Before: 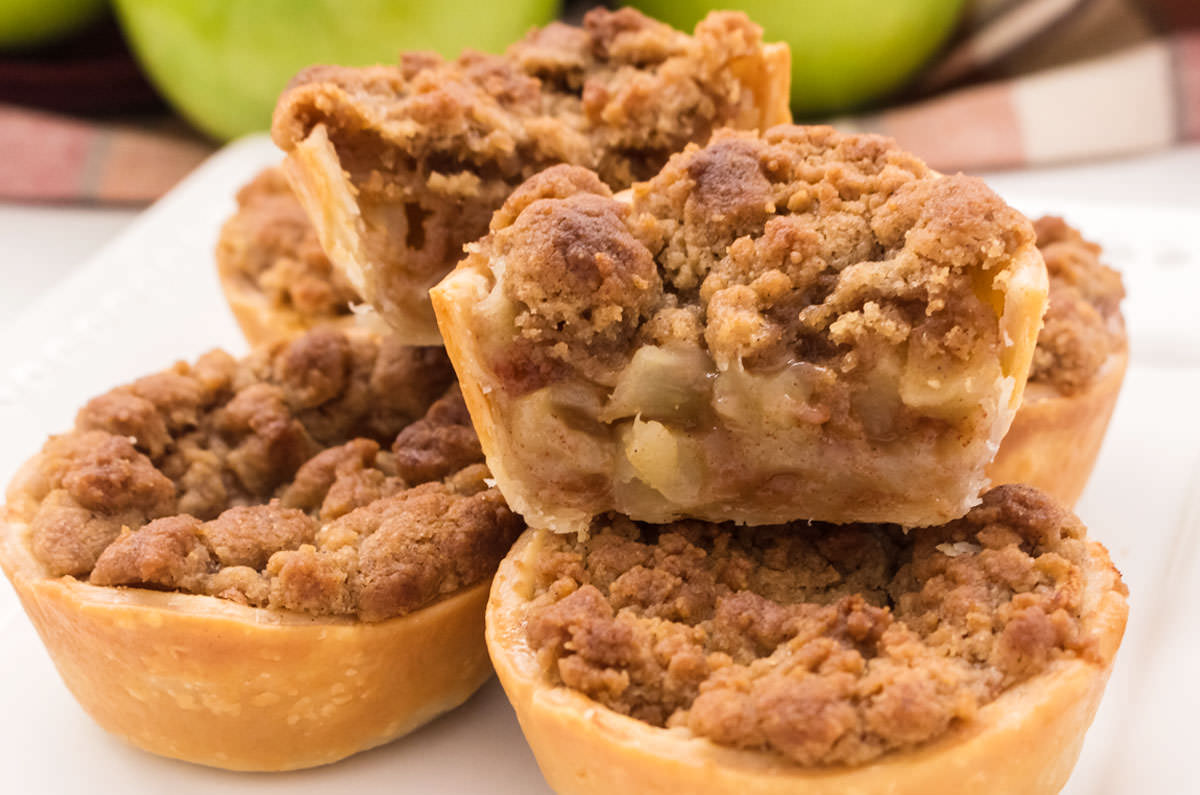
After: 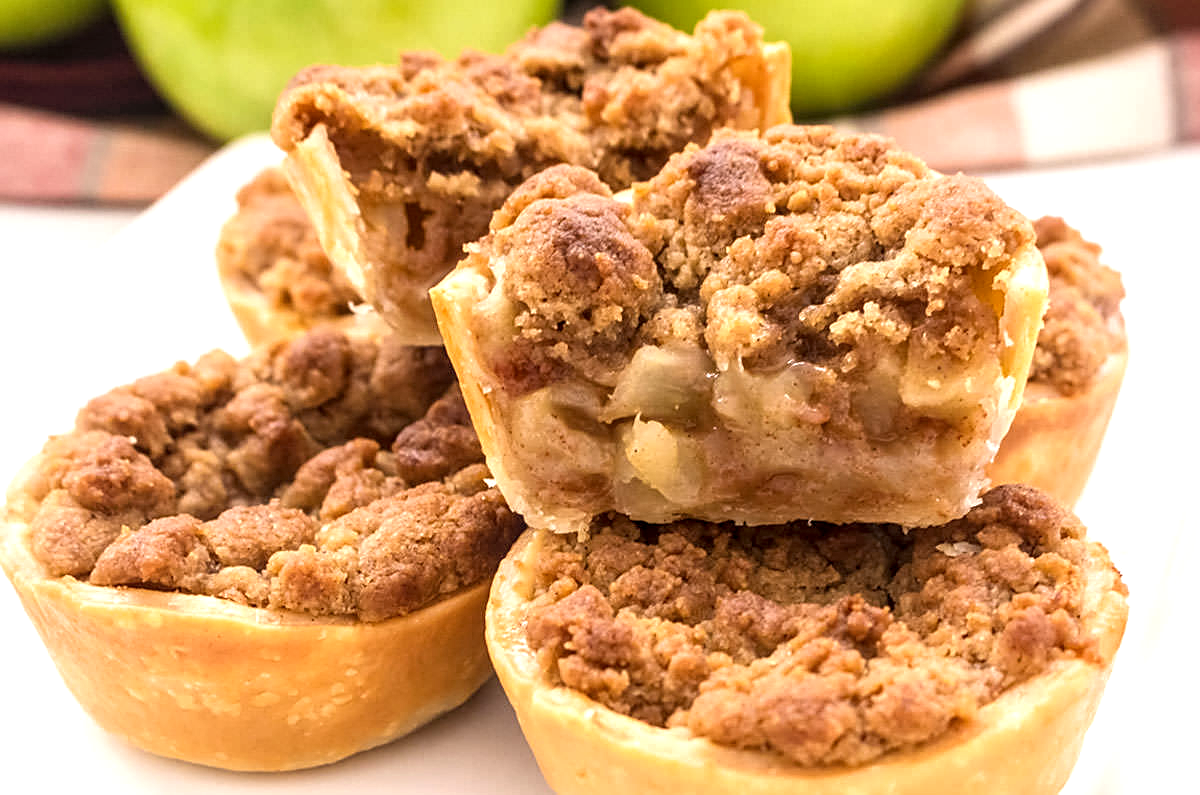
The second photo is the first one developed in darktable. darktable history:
local contrast: on, module defaults
sharpen: on, module defaults
base curve: exposure shift 0, preserve colors none
tone equalizer: on, module defaults
exposure: black level correction 0.001, exposure 0.5 EV, compensate exposure bias true, compensate highlight preservation false
